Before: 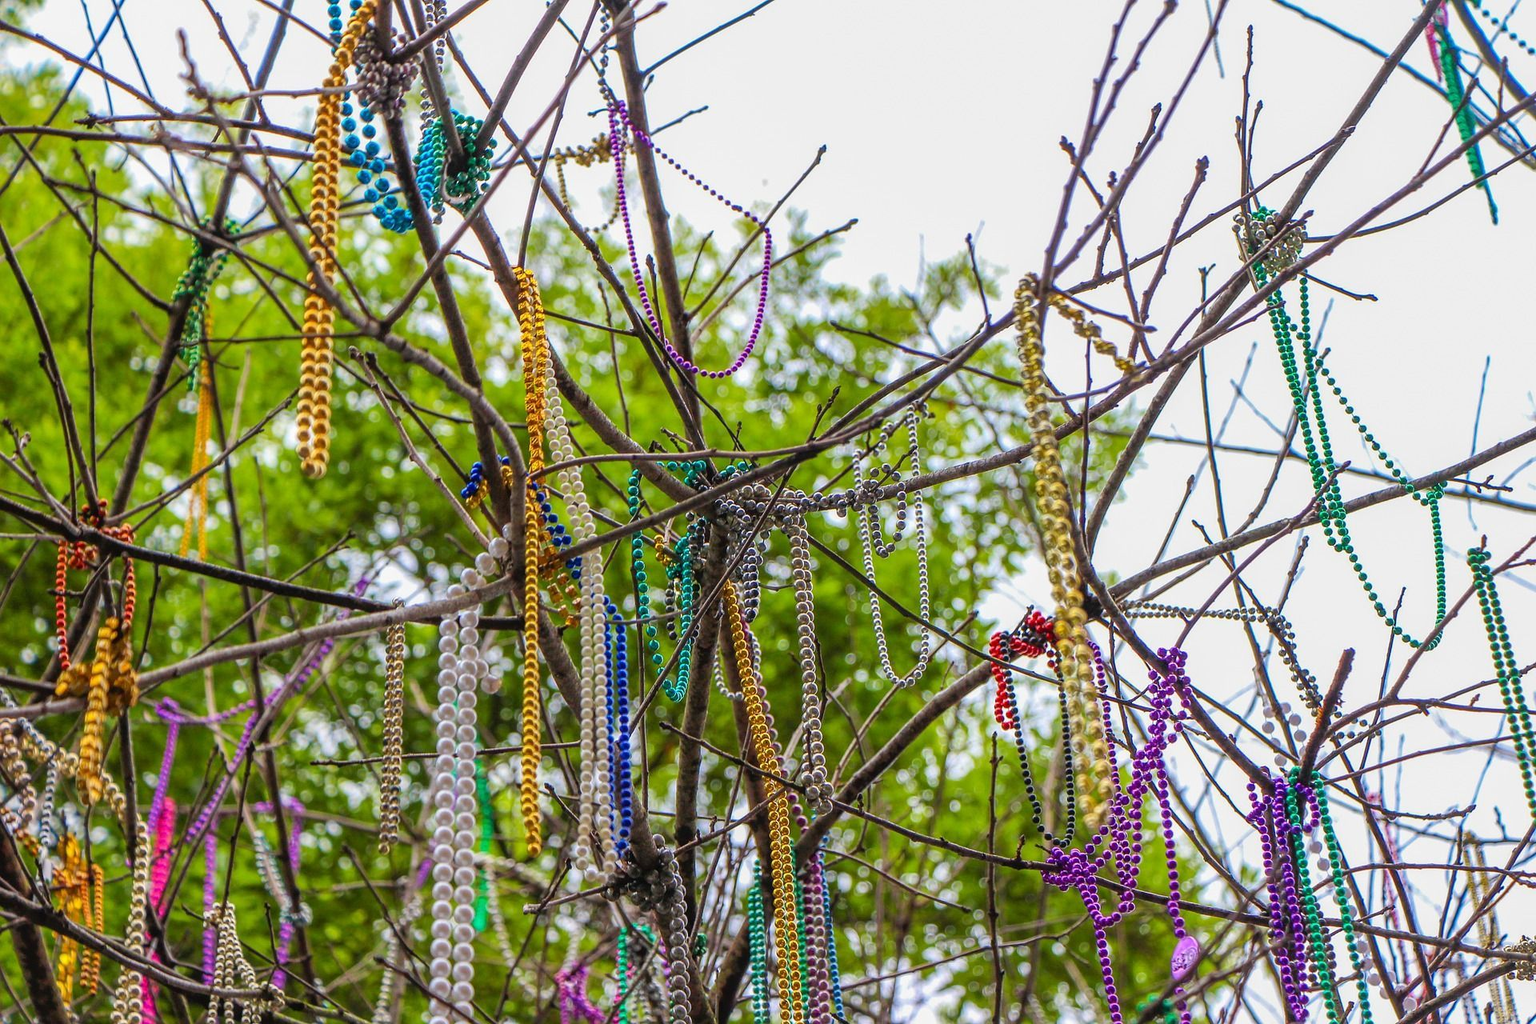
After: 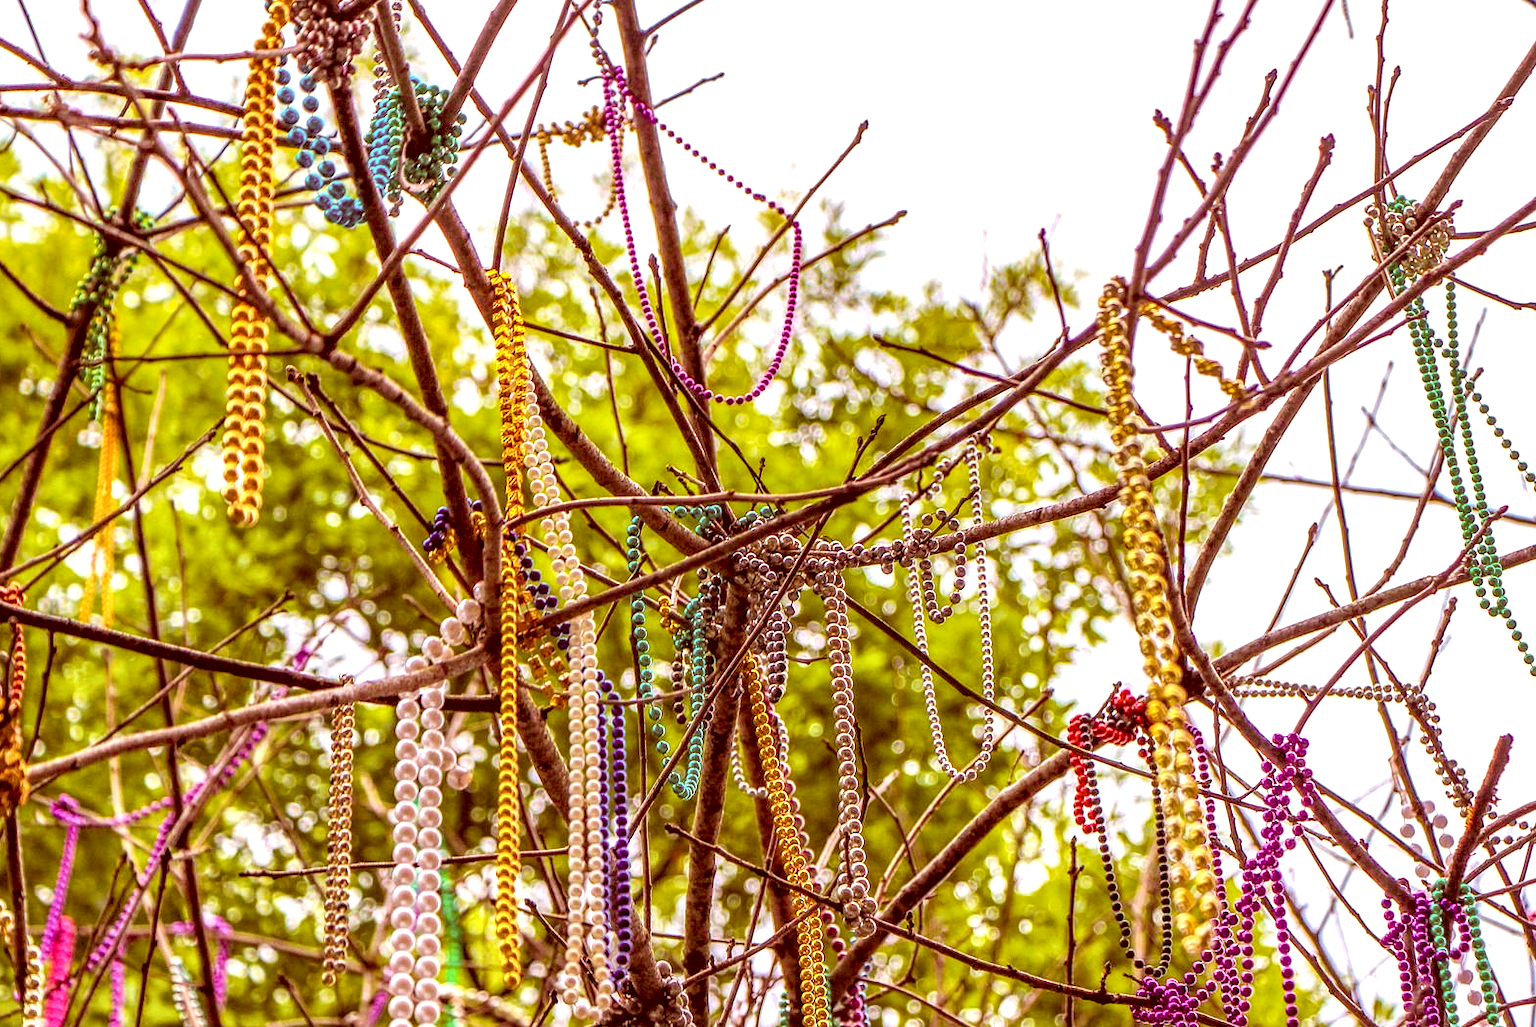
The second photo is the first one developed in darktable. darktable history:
haze removal: compatibility mode true, adaptive false
exposure: compensate exposure bias true, compensate highlight preservation false
local contrast: highlights 60%, shadows 60%, detail 160%
color balance rgb: perceptual saturation grading › global saturation 25.885%, perceptual brilliance grading › global brilliance -17.047%, perceptual brilliance grading › highlights 28.299%, global vibrance 19.32%
crop and rotate: left 7.477%, top 4.575%, right 10.53%, bottom 13.137%
contrast brightness saturation: brightness 0.277
color correction: highlights a* 9.19, highlights b* 8.6, shadows a* 39.23, shadows b* 39.23, saturation 0.796
